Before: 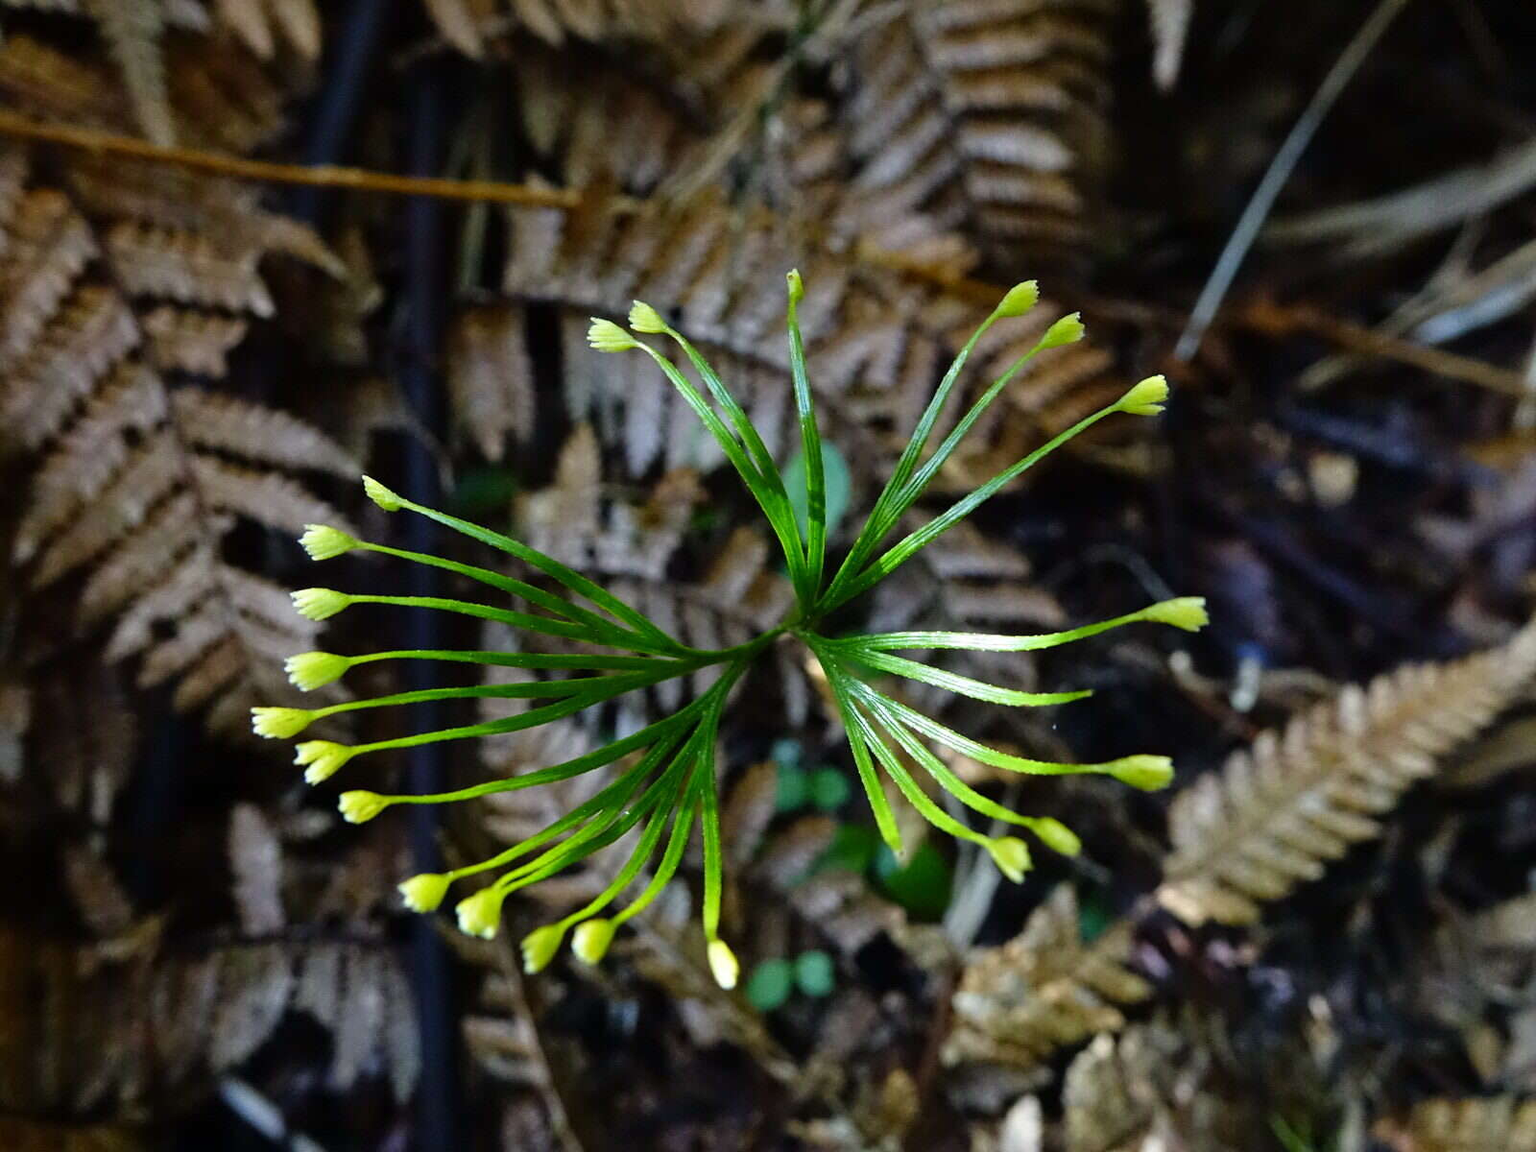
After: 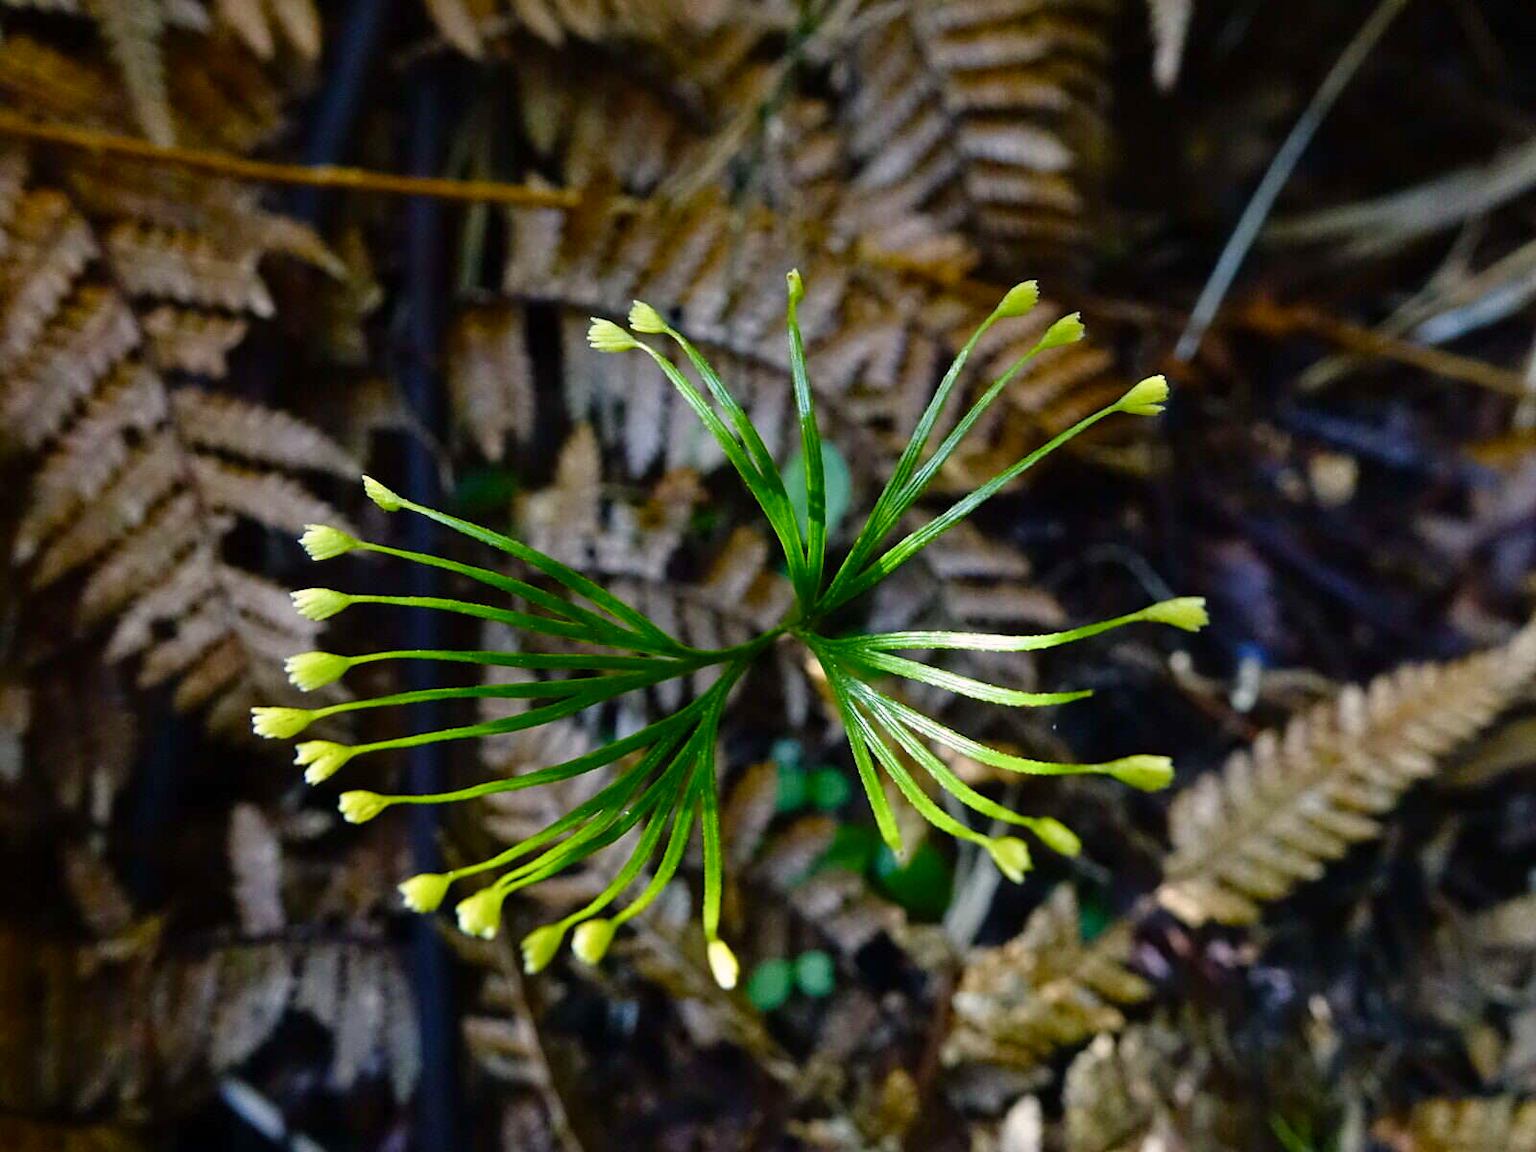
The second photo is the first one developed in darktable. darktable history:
color balance rgb: highlights gain › chroma 1.68%, highlights gain › hue 55.88°, perceptual saturation grading › global saturation 20%, perceptual saturation grading › highlights -25.347%, perceptual saturation grading › shadows 24.261%
